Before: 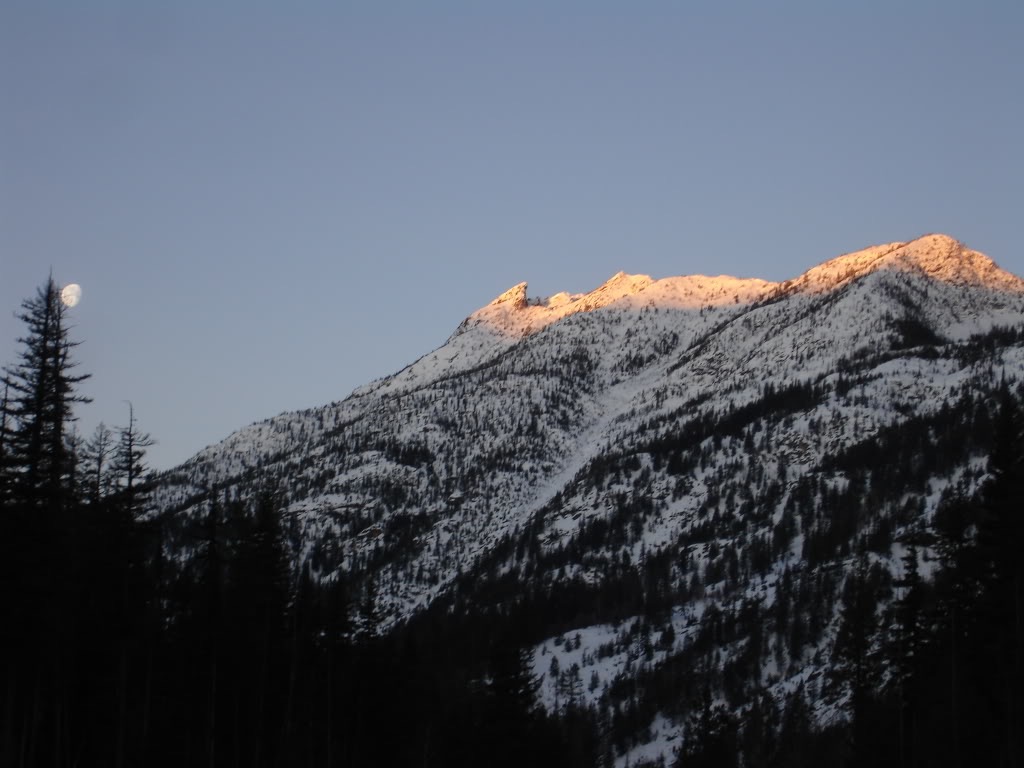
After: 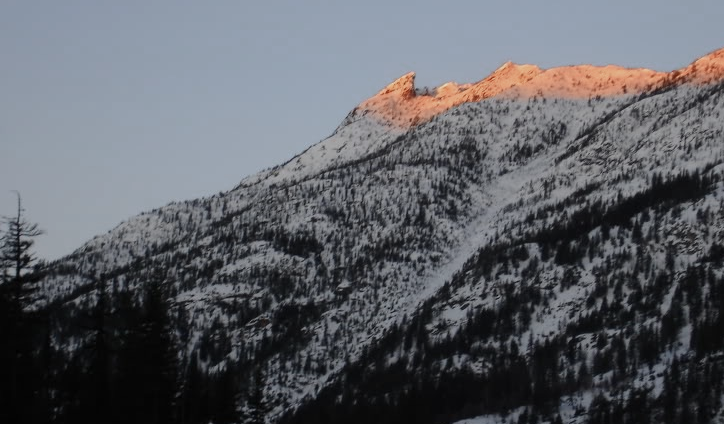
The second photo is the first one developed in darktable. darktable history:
crop: left 10.979%, top 27.459%, right 18.277%, bottom 17.208%
color zones: curves: ch0 [(0, 0.299) (0.25, 0.383) (0.456, 0.352) (0.736, 0.571)]; ch1 [(0, 0.63) (0.151, 0.568) (0.254, 0.416) (0.47, 0.558) (0.732, 0.37) (0.909, 0.492)]; ch2 [(0.004, 0.604) (0.158, 0.443) (0.257, 0.403) (0.761, 0.468)]
